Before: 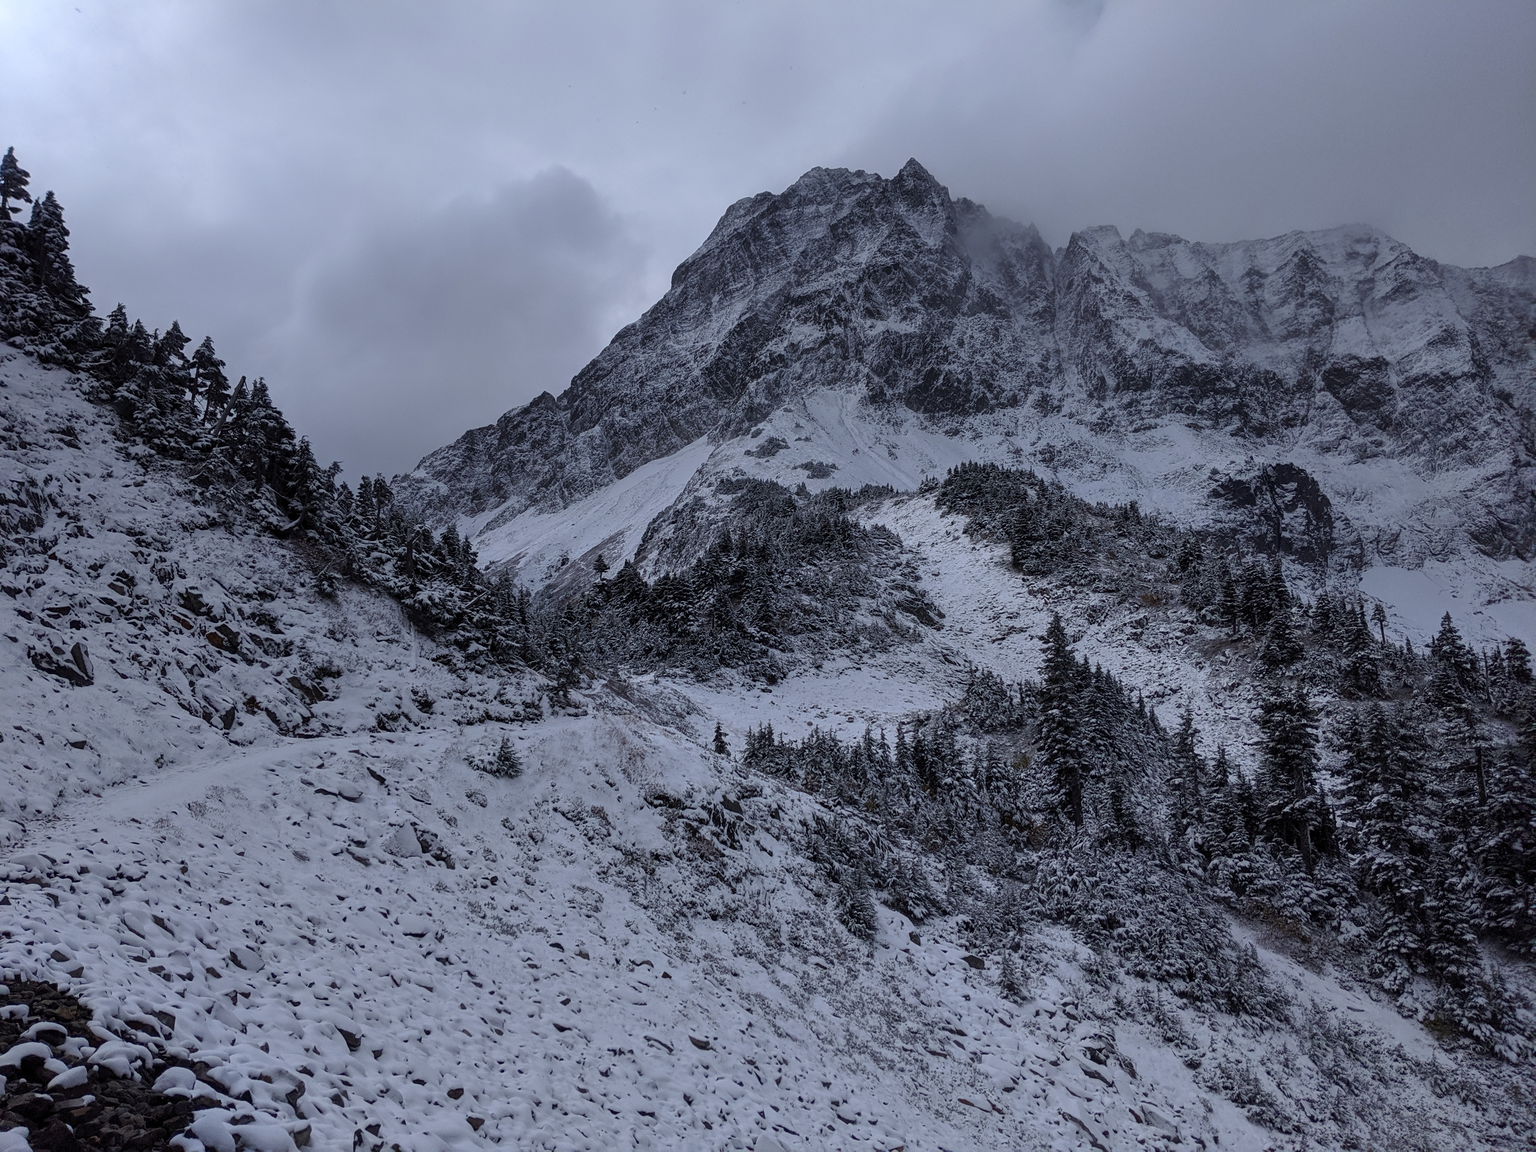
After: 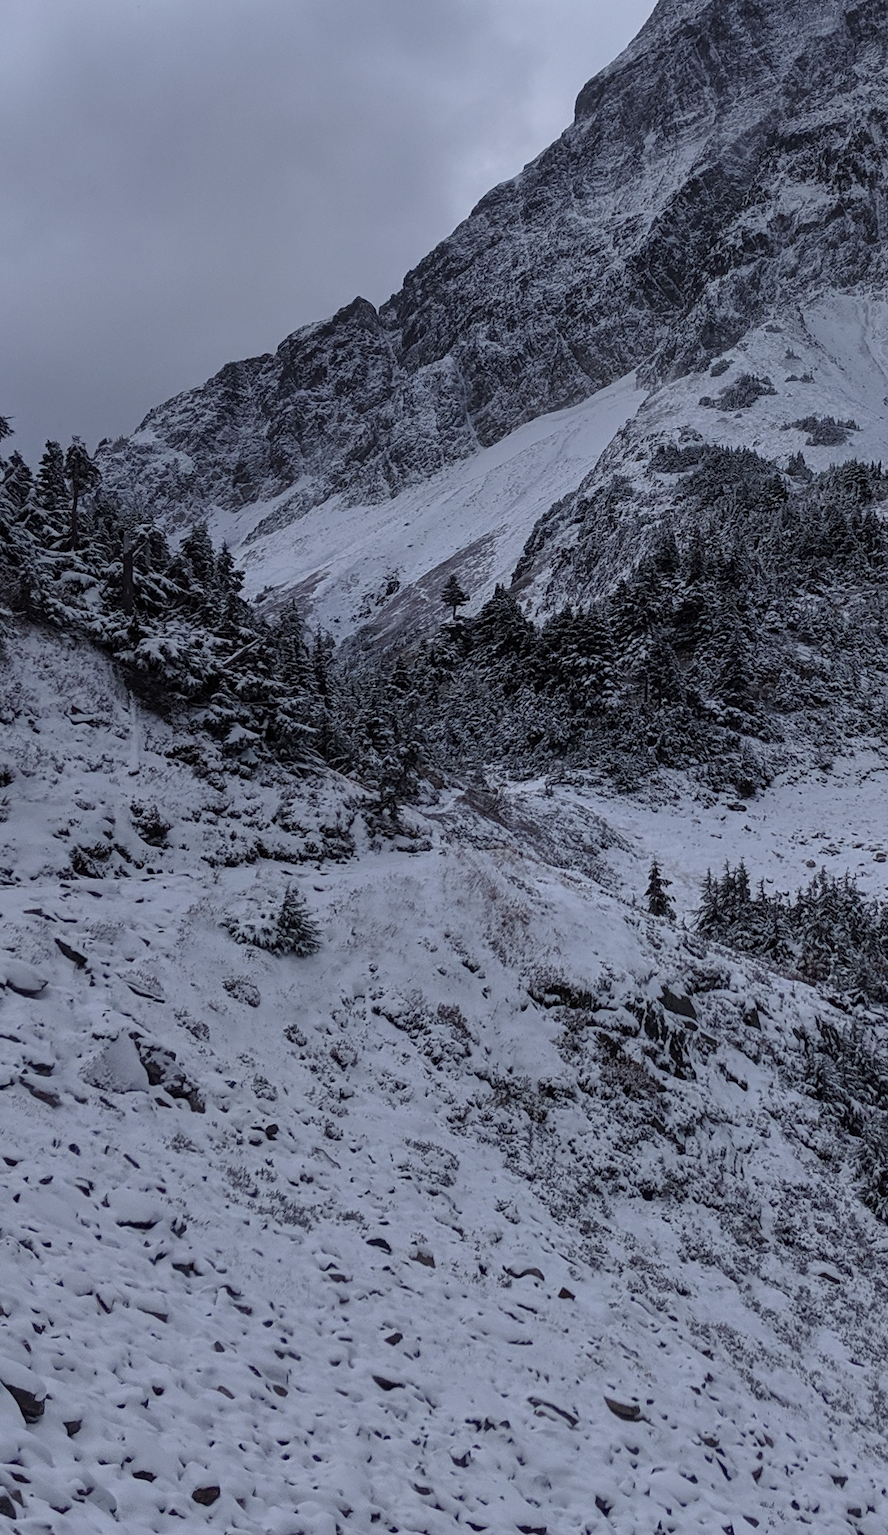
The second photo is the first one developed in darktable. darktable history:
crop and rotate: left 21.817%, top 18.906%, right 44.286%, bottom 2.967%
